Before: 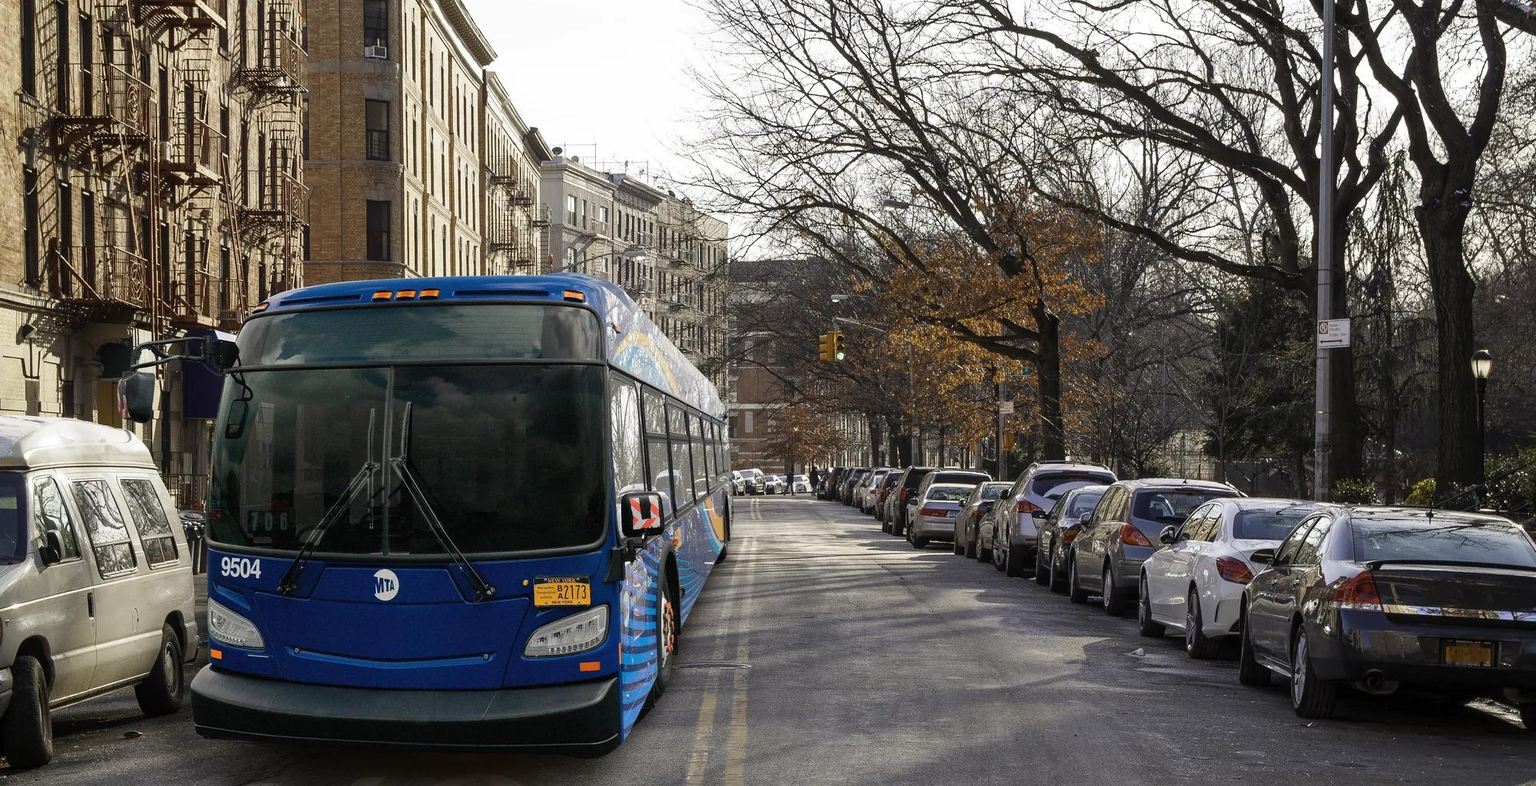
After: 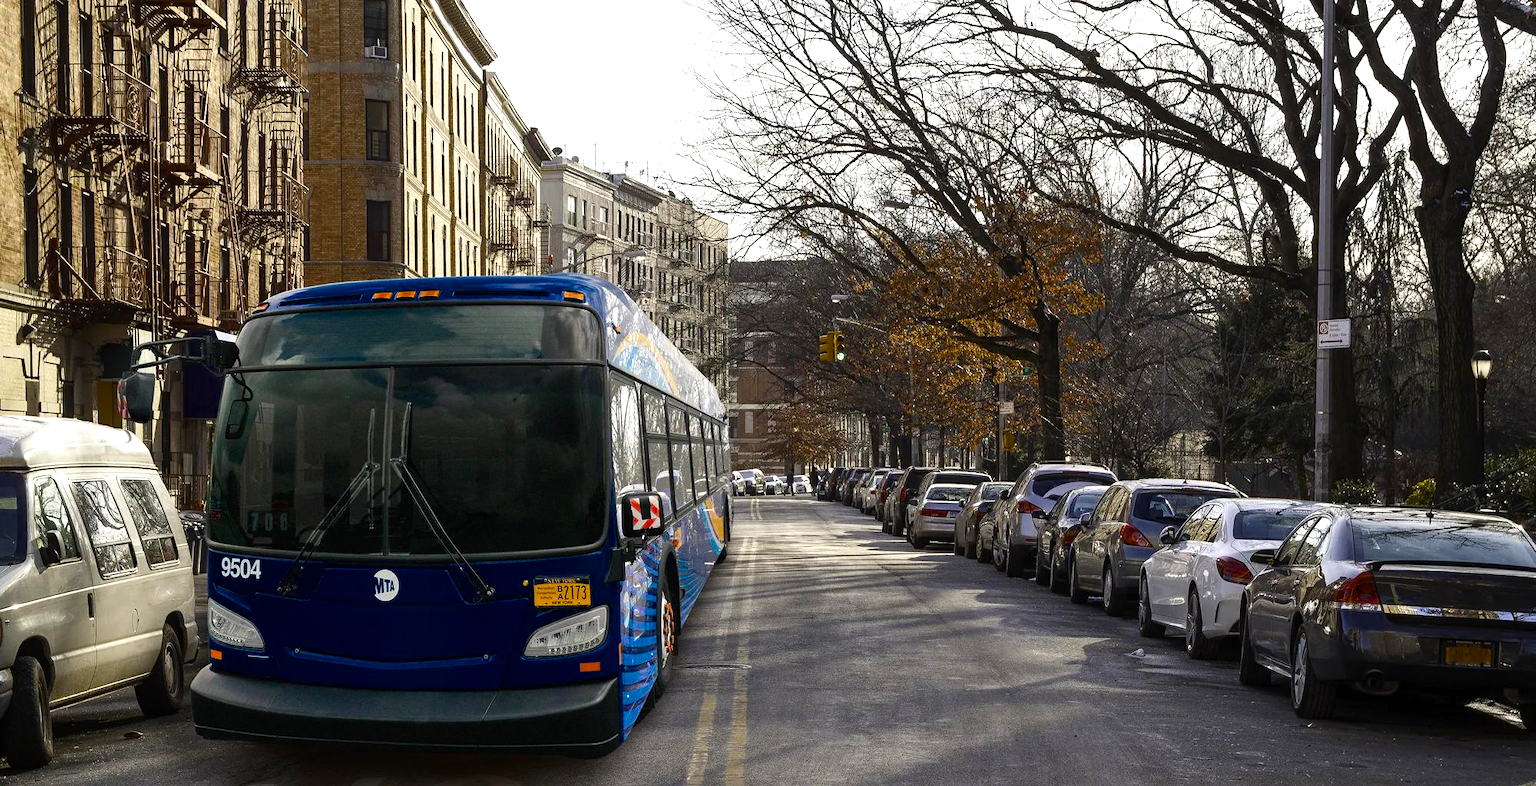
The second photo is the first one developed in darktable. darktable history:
color balance rgb: perceptual saturation grading › global saturation 19.884%, perceptual brilliance grading › global brilliance 15.589%, perceptual brilliance grading › shadows -35.599%, global vibrance 16.264%, saturation formula JzAzBz (2021)
